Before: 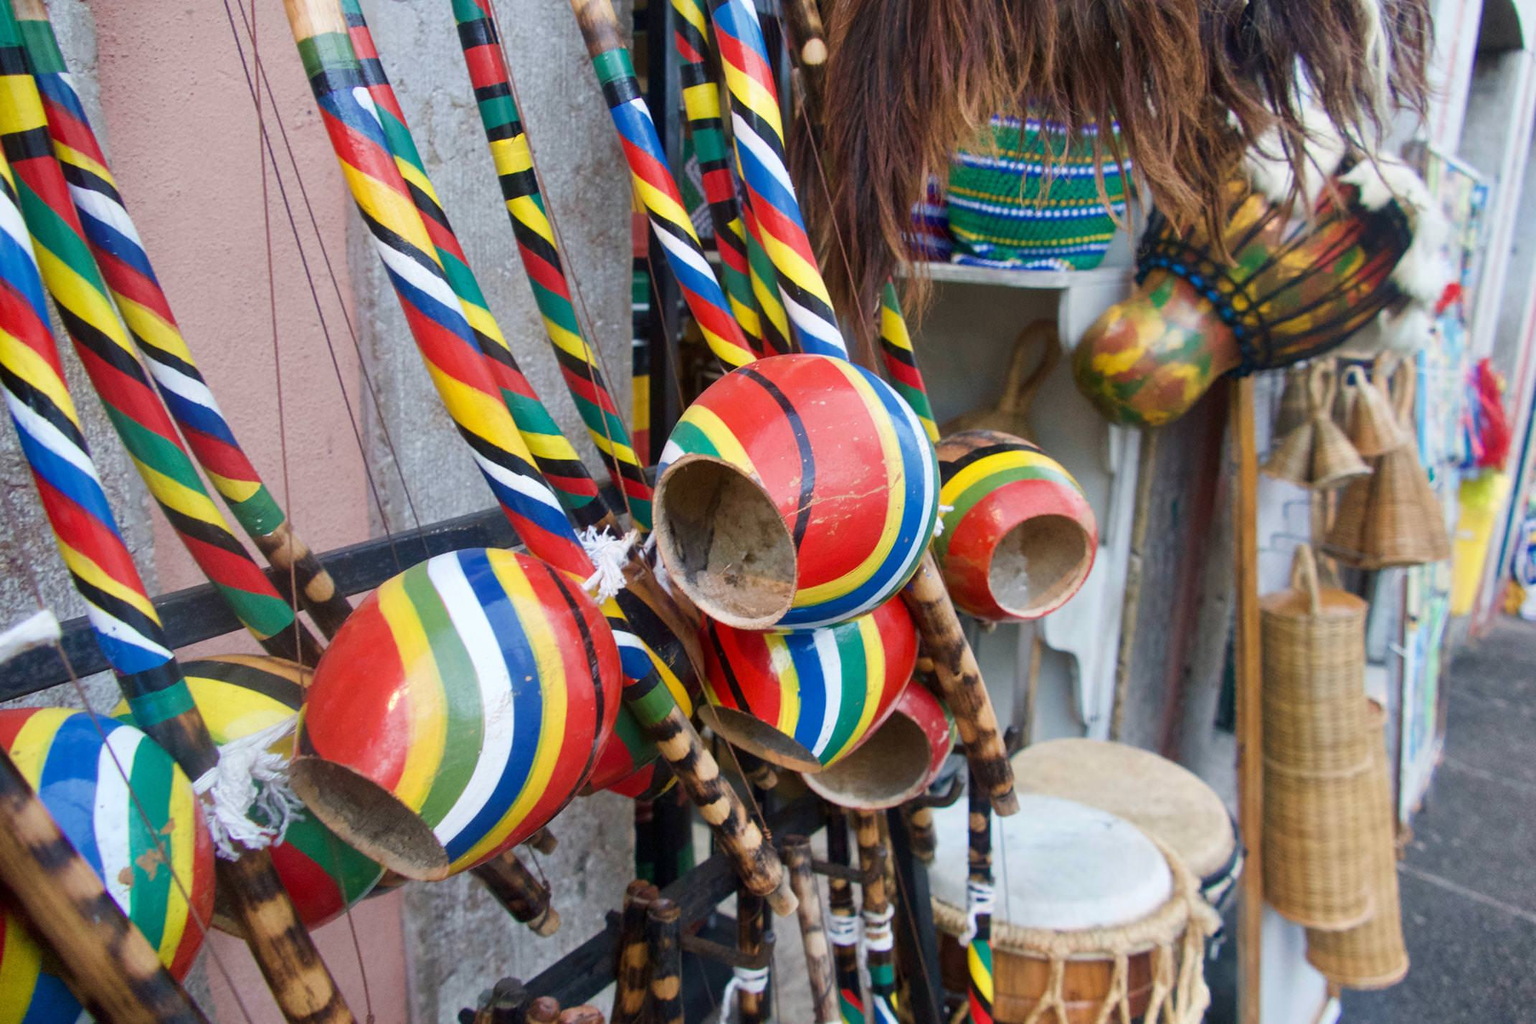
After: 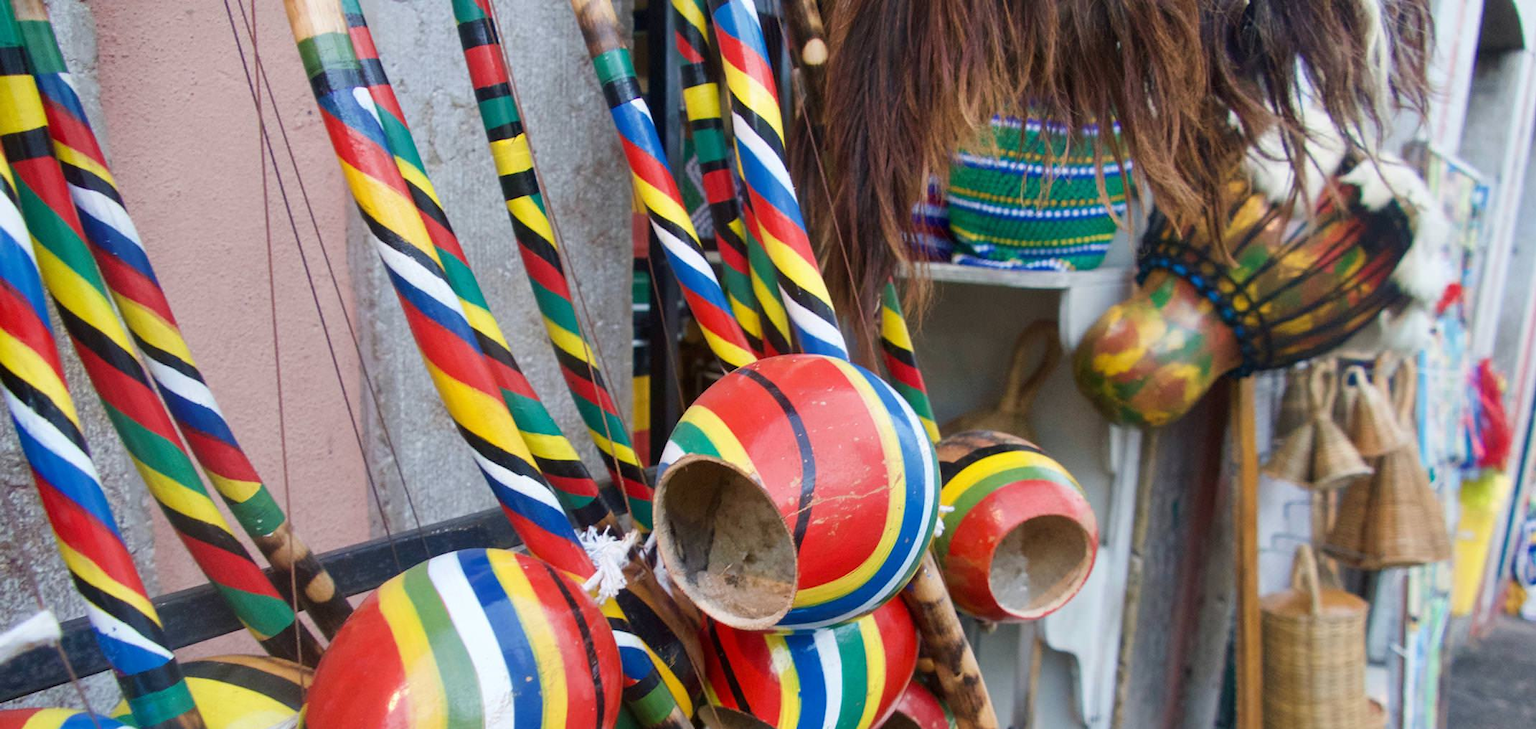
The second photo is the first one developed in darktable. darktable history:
crop: bottom 28.739%
